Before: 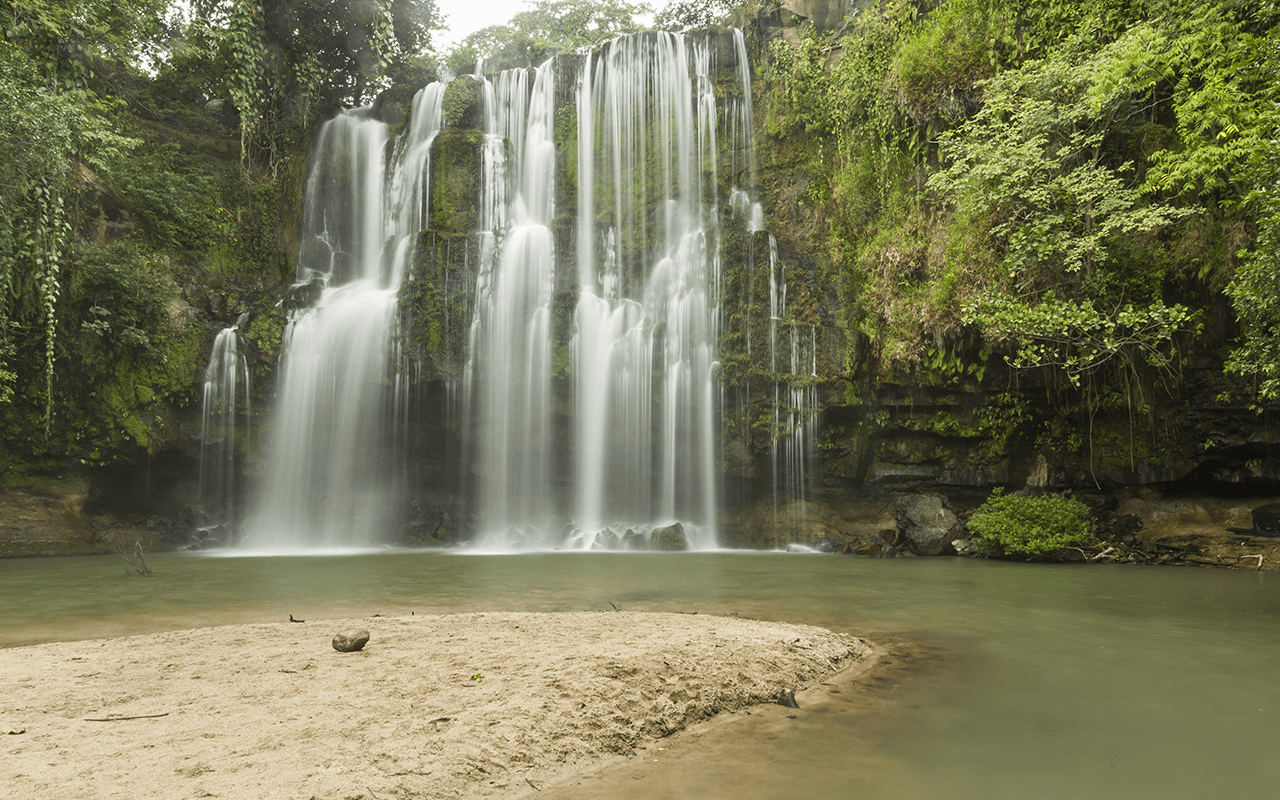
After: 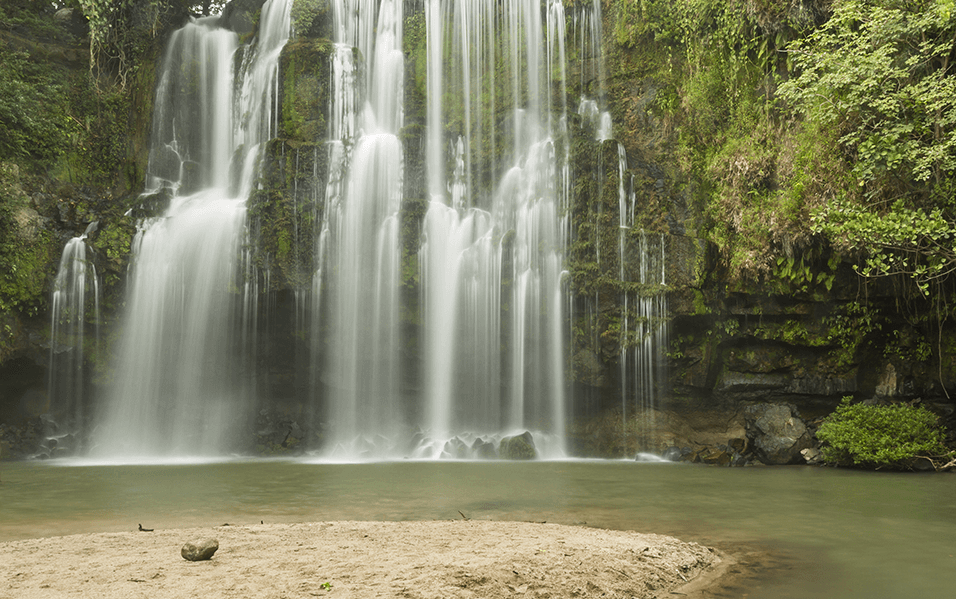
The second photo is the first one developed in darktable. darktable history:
crop and rotate: left 11.837%, top 11.408%, right 13.414%, bottom 13.701%
